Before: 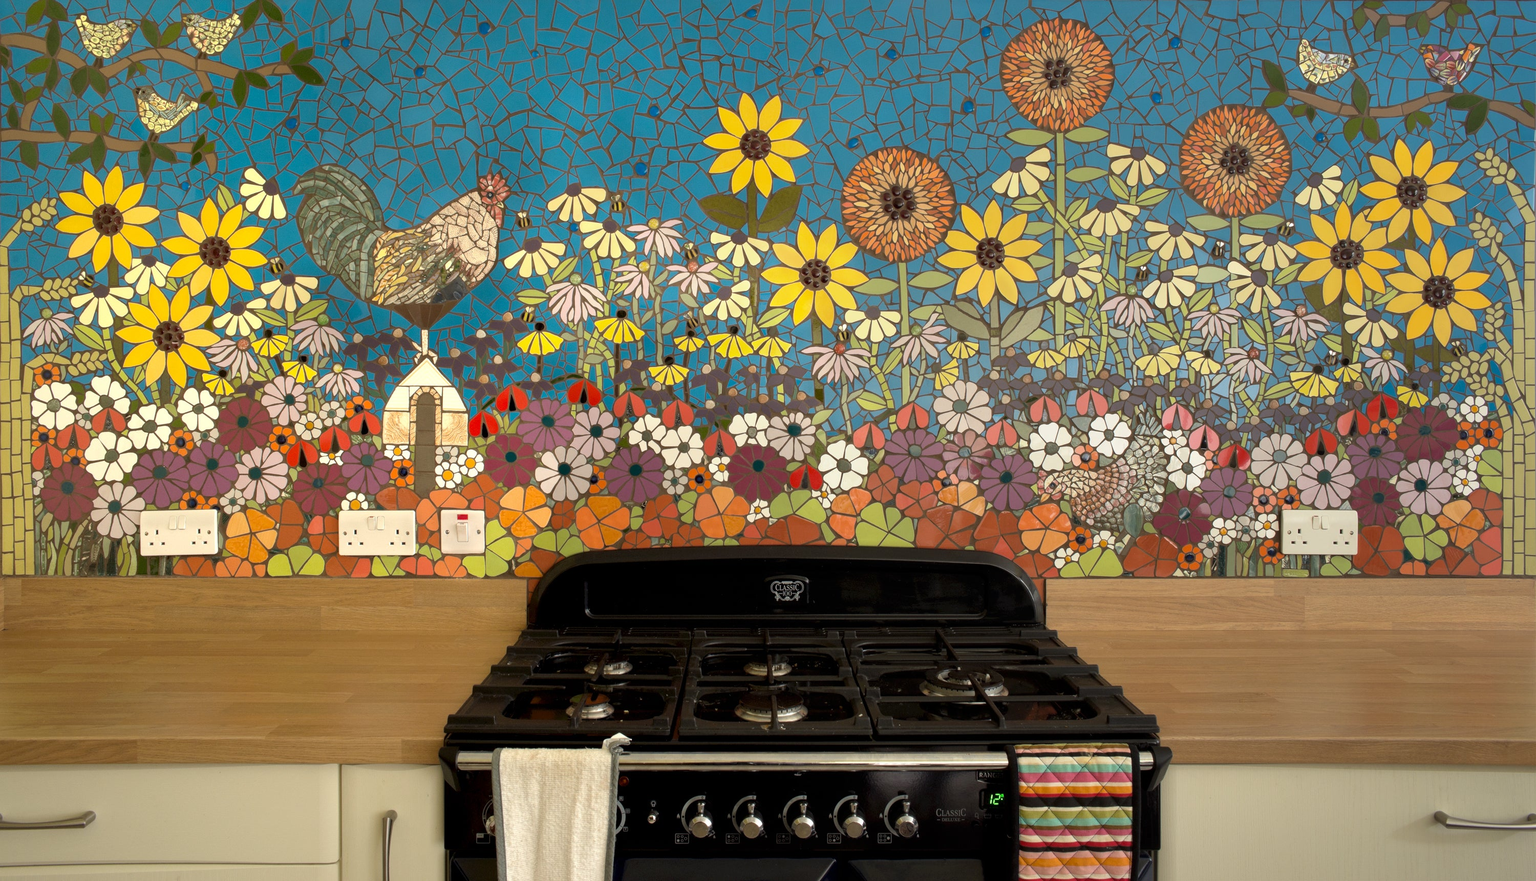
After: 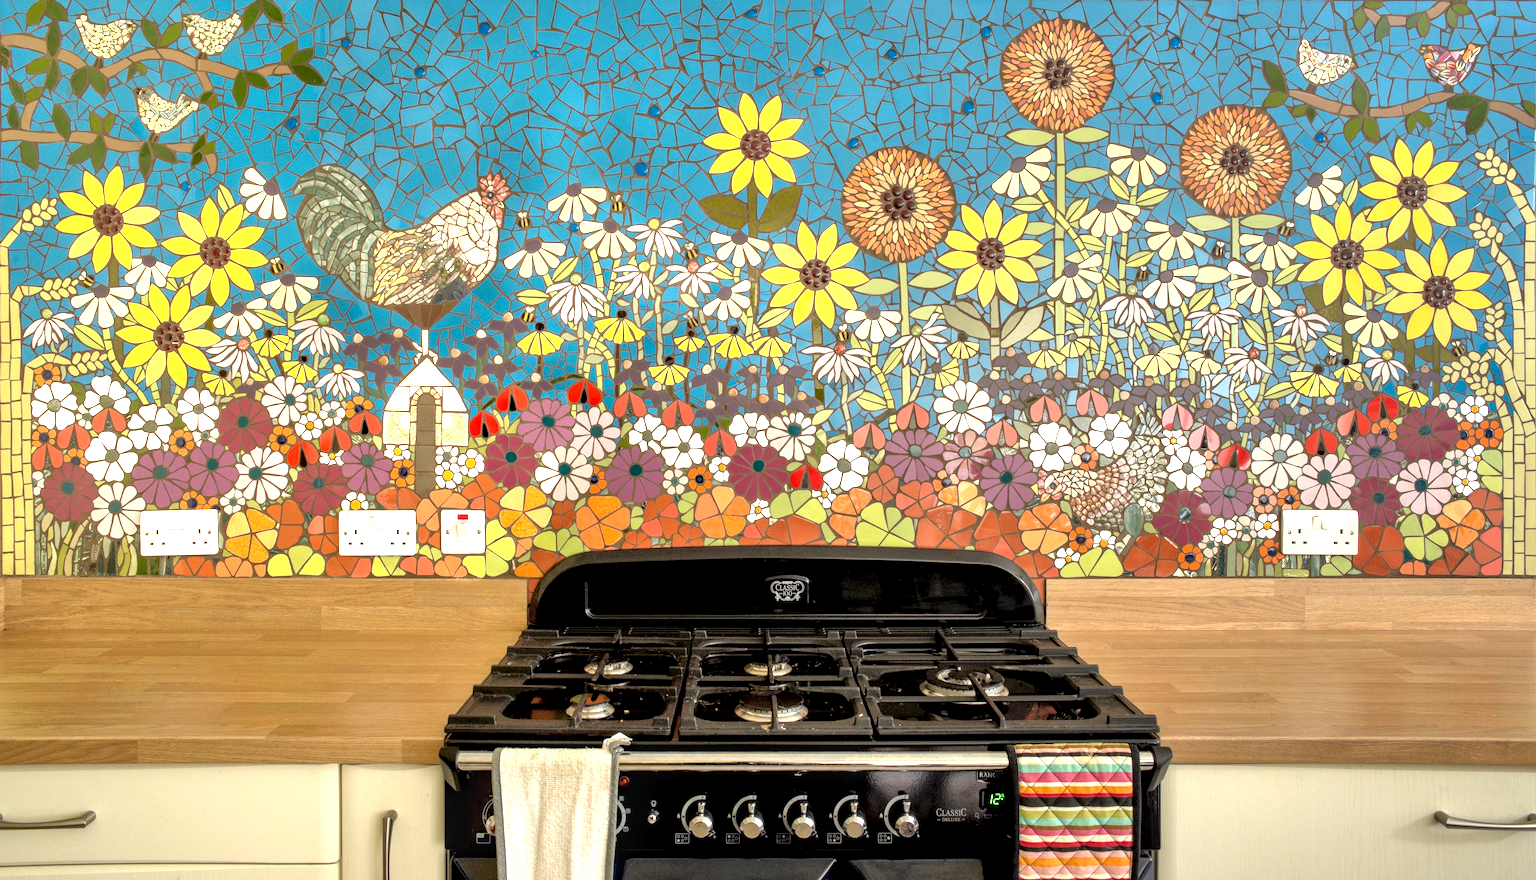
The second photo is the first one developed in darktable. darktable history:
exposure: black level correction 0, exposure 0.7 EV, compensate exposure bias true, compensate highlight preservation false
local contrast: detail 150%
tone equalizer: -7 EV 0.15 EV, -6 EV 0.6 EV, -5 EV 1.15 EV, -4 EV 1.33 EV, -3 EV 1.15 EV, -2 EV 0.6 EV, -1 EV 0.15 EV, mask exposure compensation -0.5 EV
